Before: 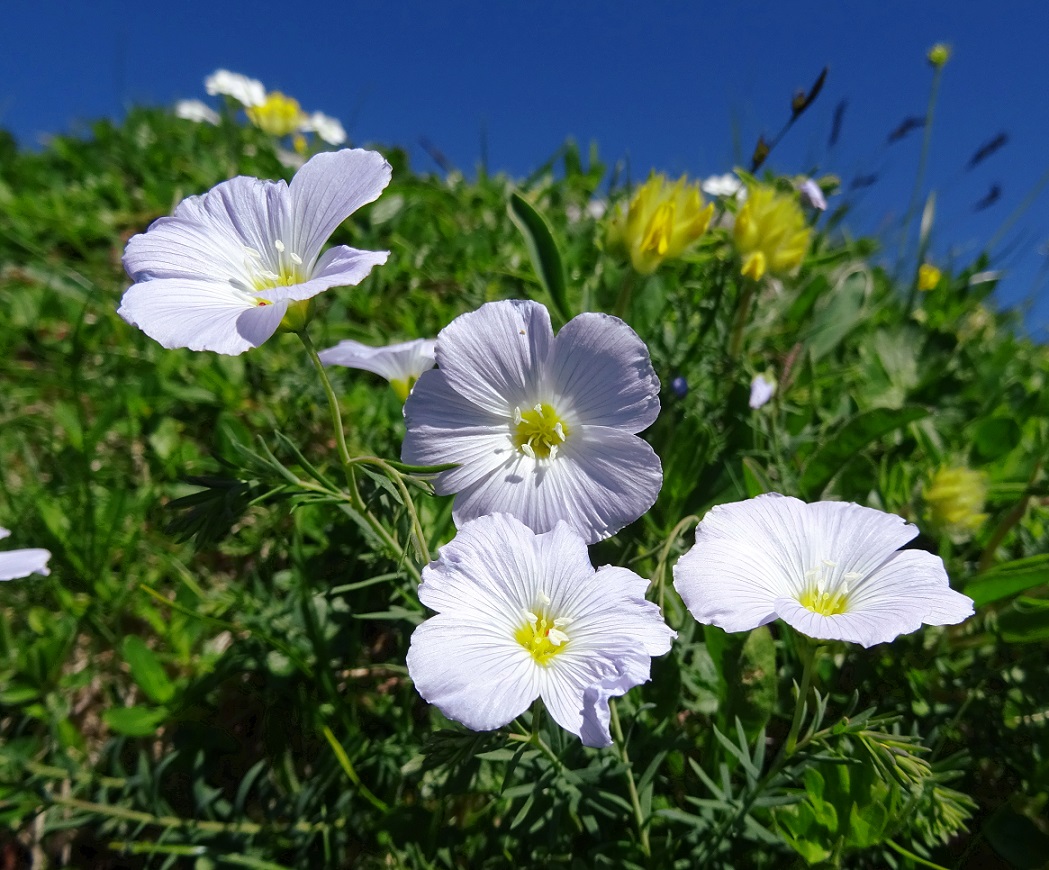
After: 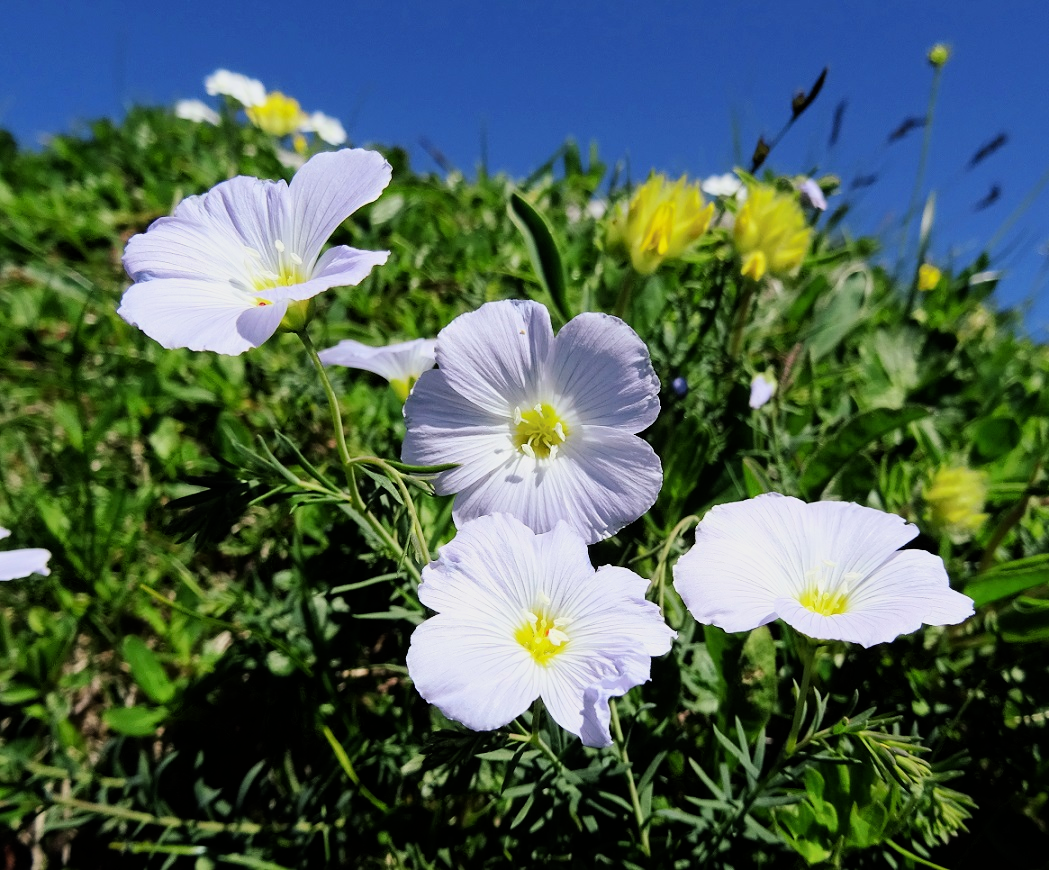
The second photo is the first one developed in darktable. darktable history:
exposure: black level correction 0, exposure 0.498 EV, compensate exposure bias true, compensate highlight preservation false
filmic rgb: black relative exposure -7.49 EV, white relative exposure 5 EV, threshold 3.03 EV, hardness 3.32, contrast 1.3, color science v6 (2022), enable highlight reconstruction true
